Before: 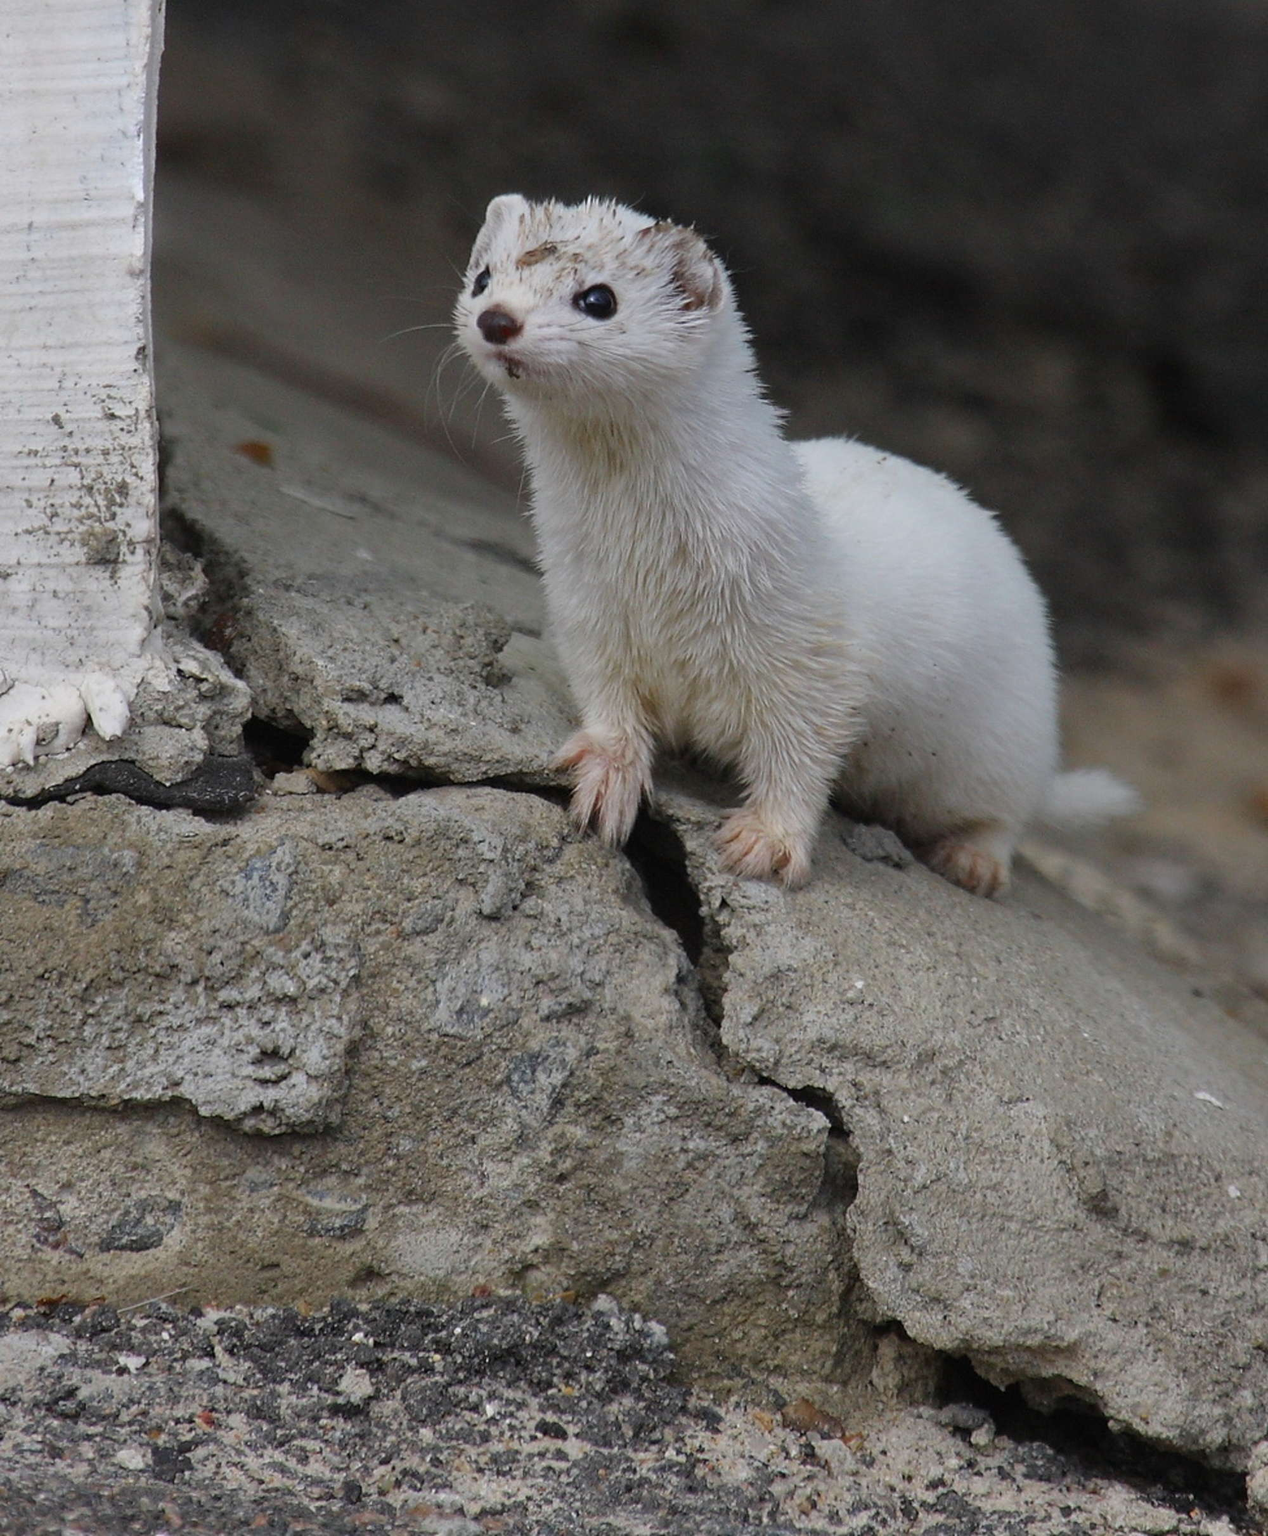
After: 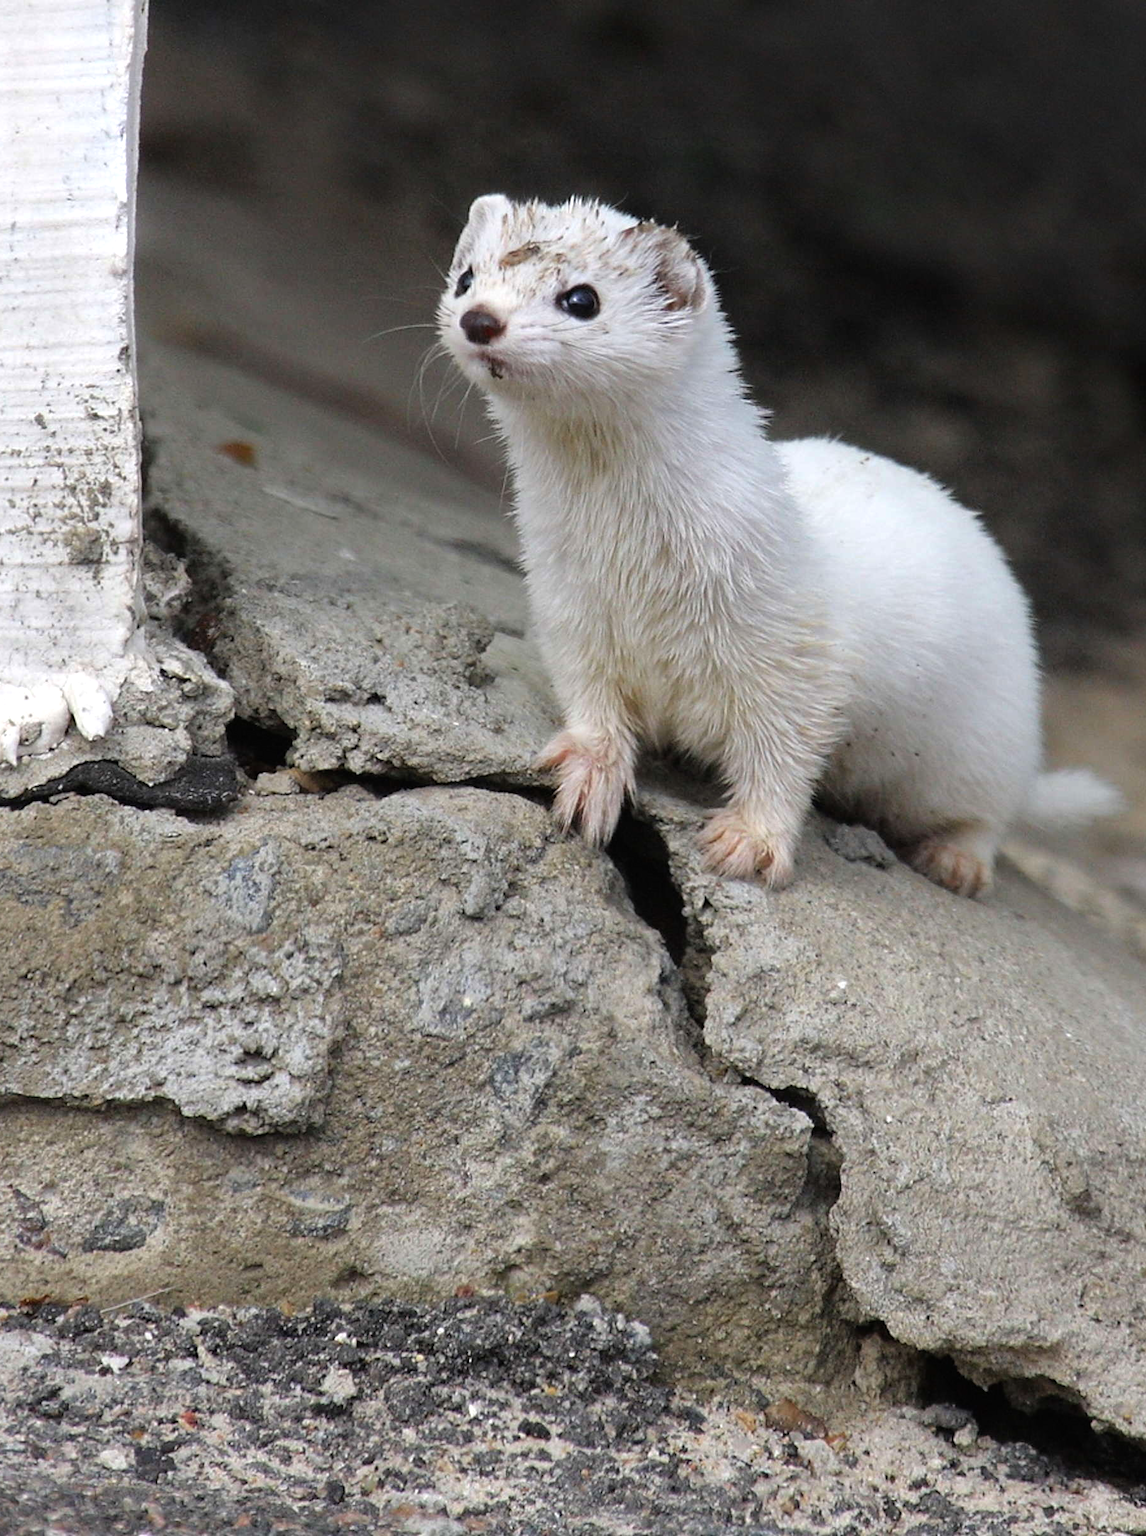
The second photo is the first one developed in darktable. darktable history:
crop and rotate: left 1.396%, right 8.179%
tone equalizer: -8 EV -0.719 EV, -7 EV -0.713 EV, -6 EV -0.635 EV, -5 EV -0.416 EV, -3 EV 0.397 EV, -2 EV 0.6 EV, -1 EV 0.677 EV, +0 EV 0.744 EV
